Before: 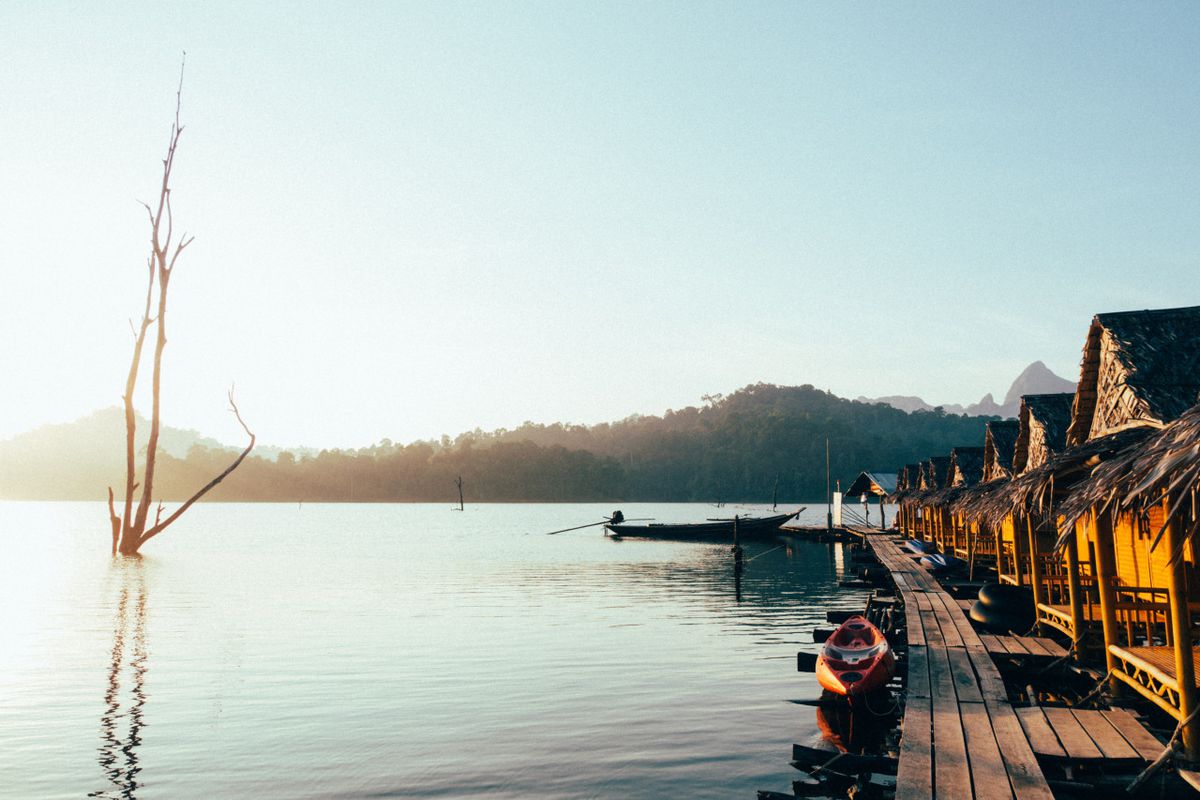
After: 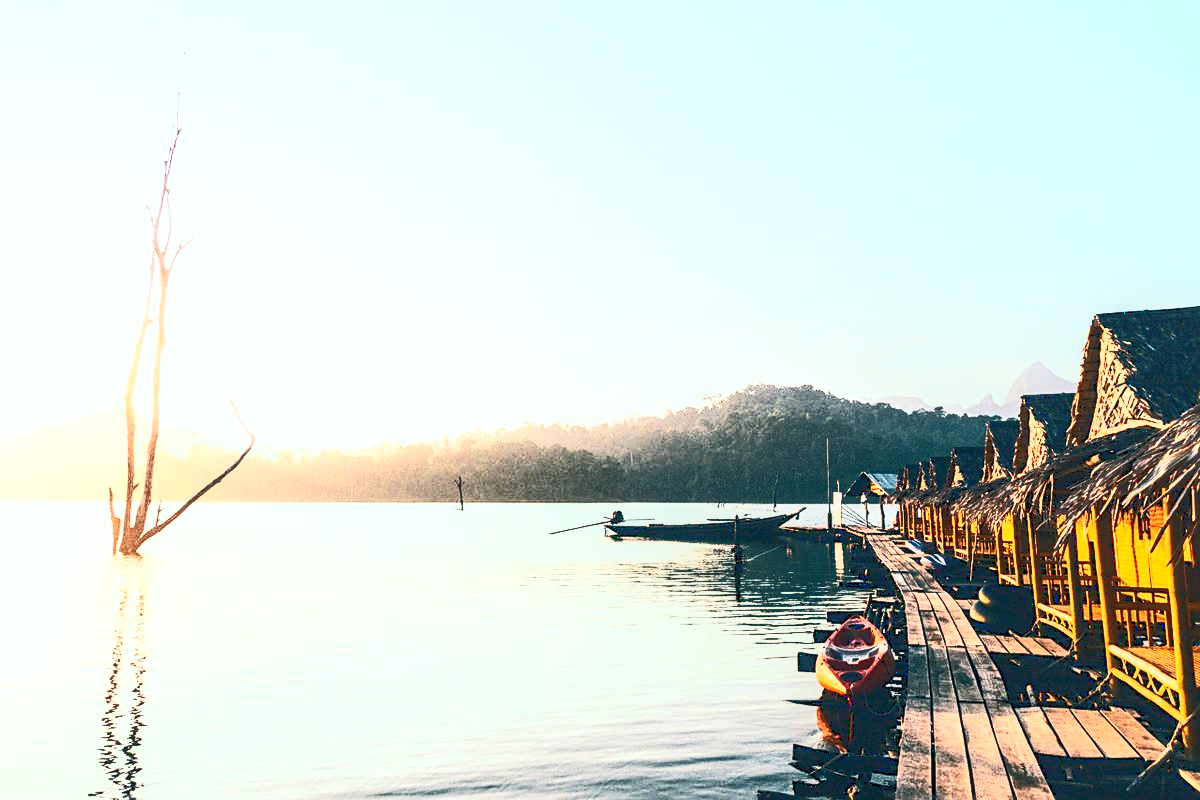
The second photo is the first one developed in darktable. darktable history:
sharpen: on, module defaults
local contrast: detail 130%
base curve: curves: ch0 [(0, 0.015) (0.085, 0.116) (0.134, 0.298) (0.19, 0.545) (0.296, 0.764) (0.599, 0.982) (1, 1)]
contrast brightness saturation: contrast 0.147, brightness 0.044
